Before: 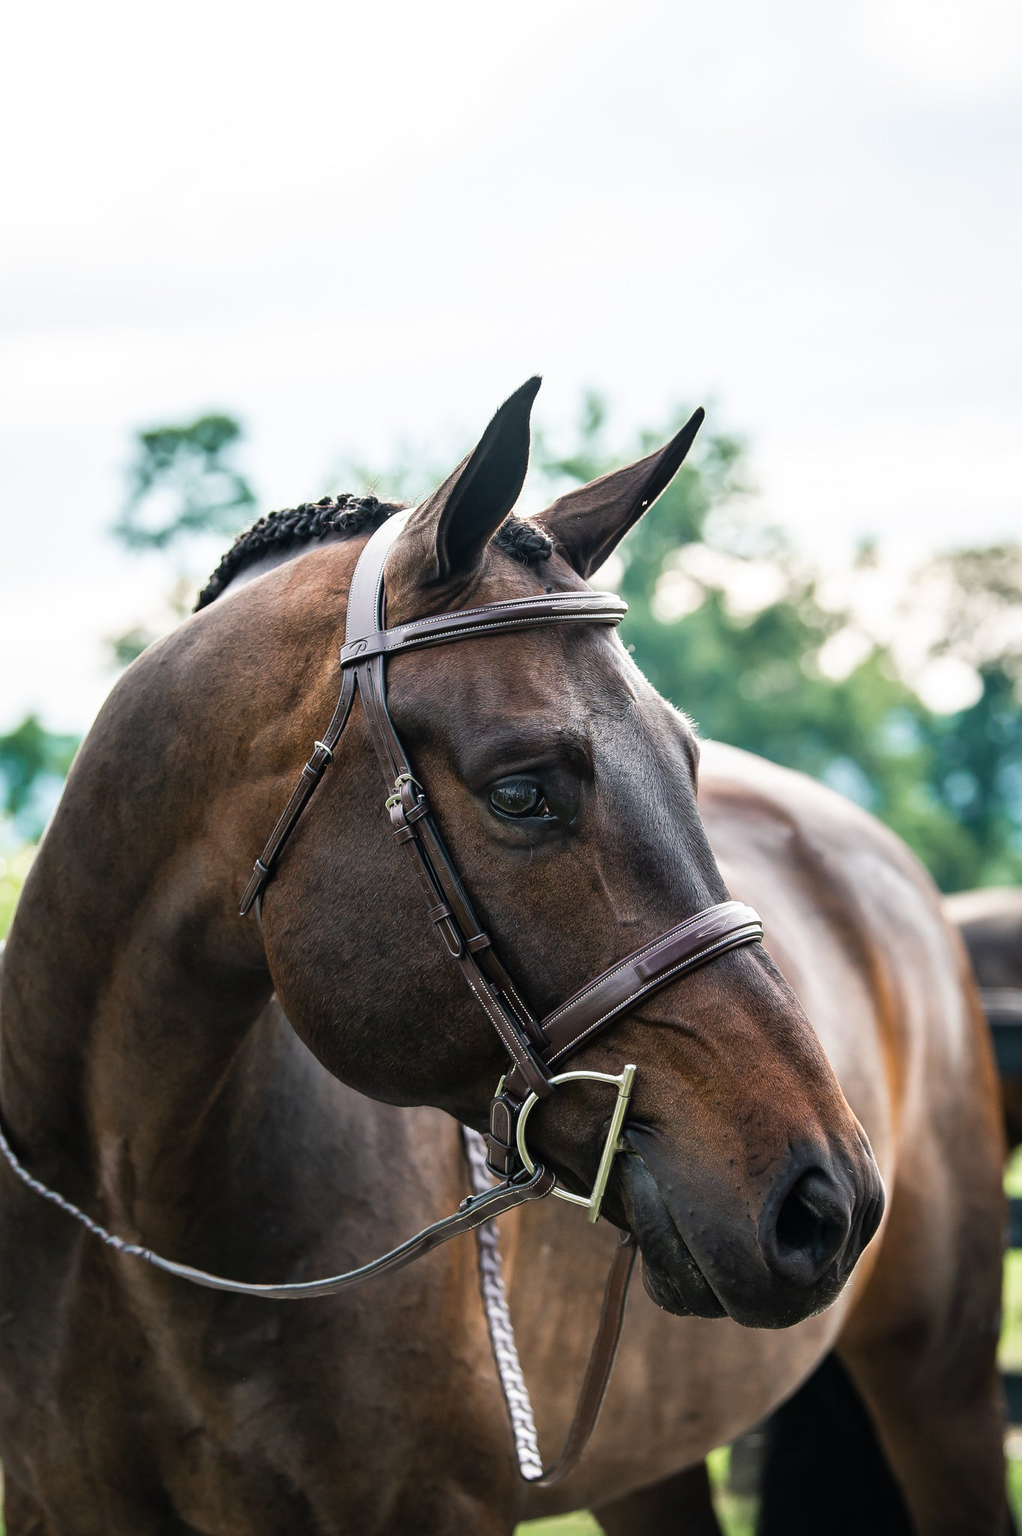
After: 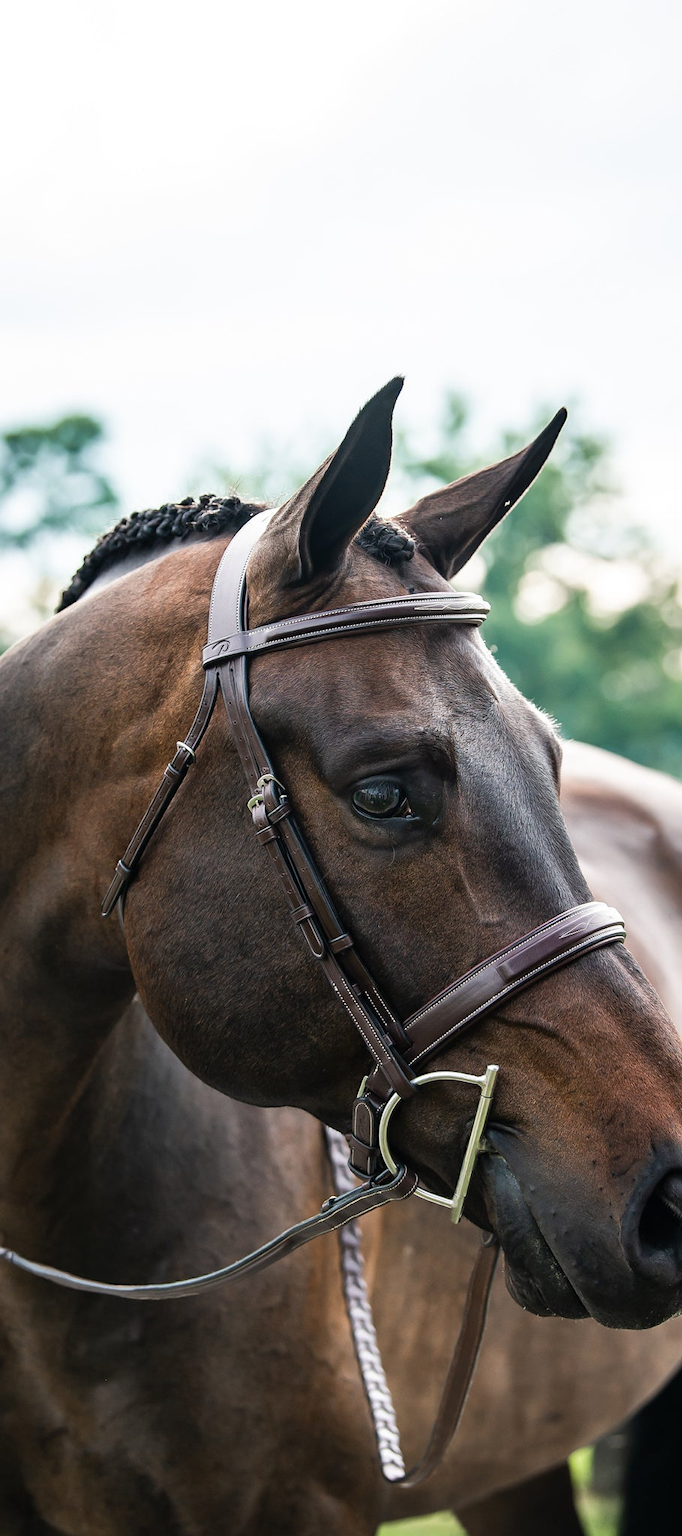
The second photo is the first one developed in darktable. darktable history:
crop and rotate: left 13.532%, right 19.762%
